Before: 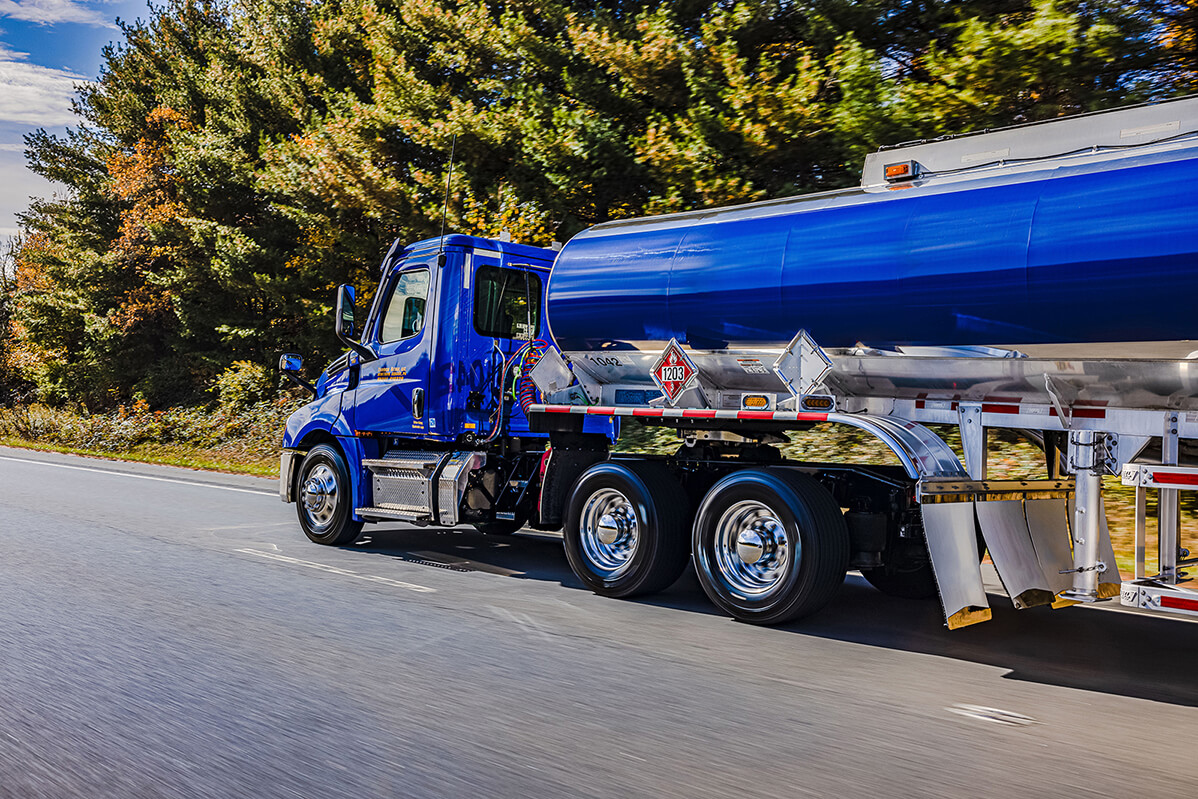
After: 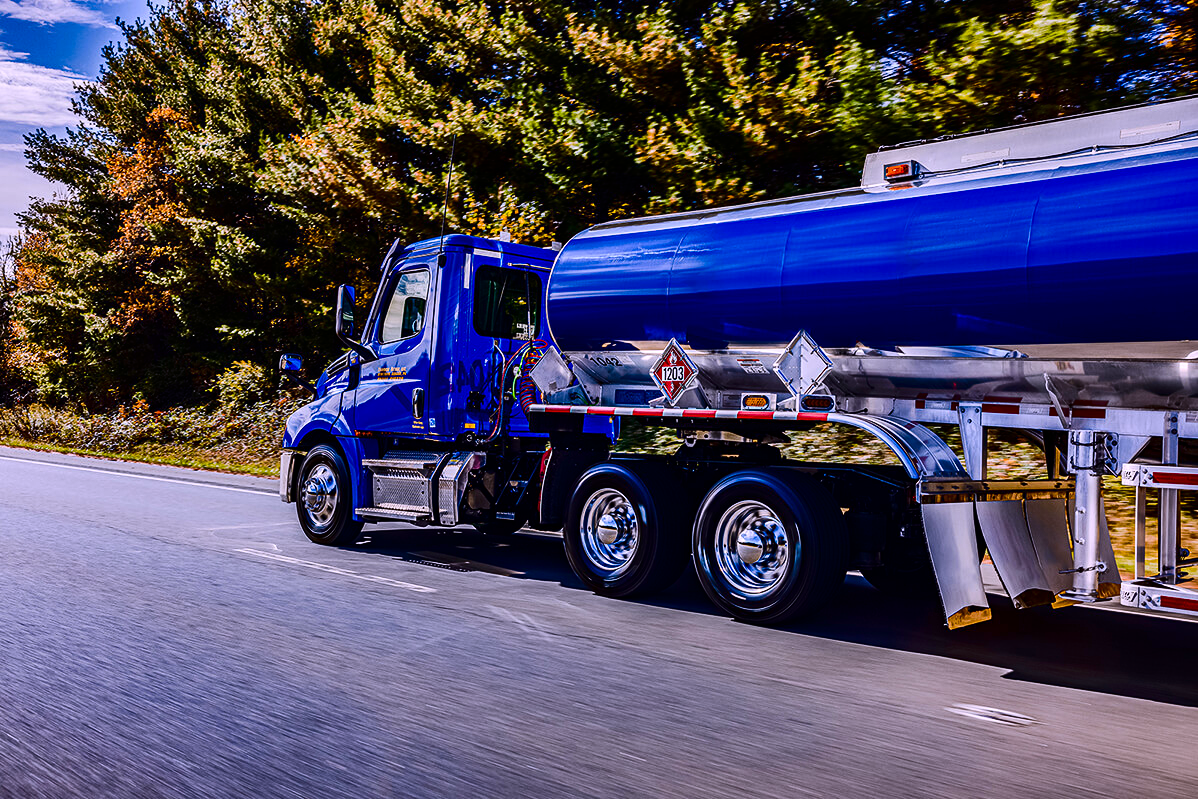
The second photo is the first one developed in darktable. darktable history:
contrast brightness saturation: contrast 0.24, brightness -0.24, saturation 0.14
white balance: red 1.042, blue 1.17
